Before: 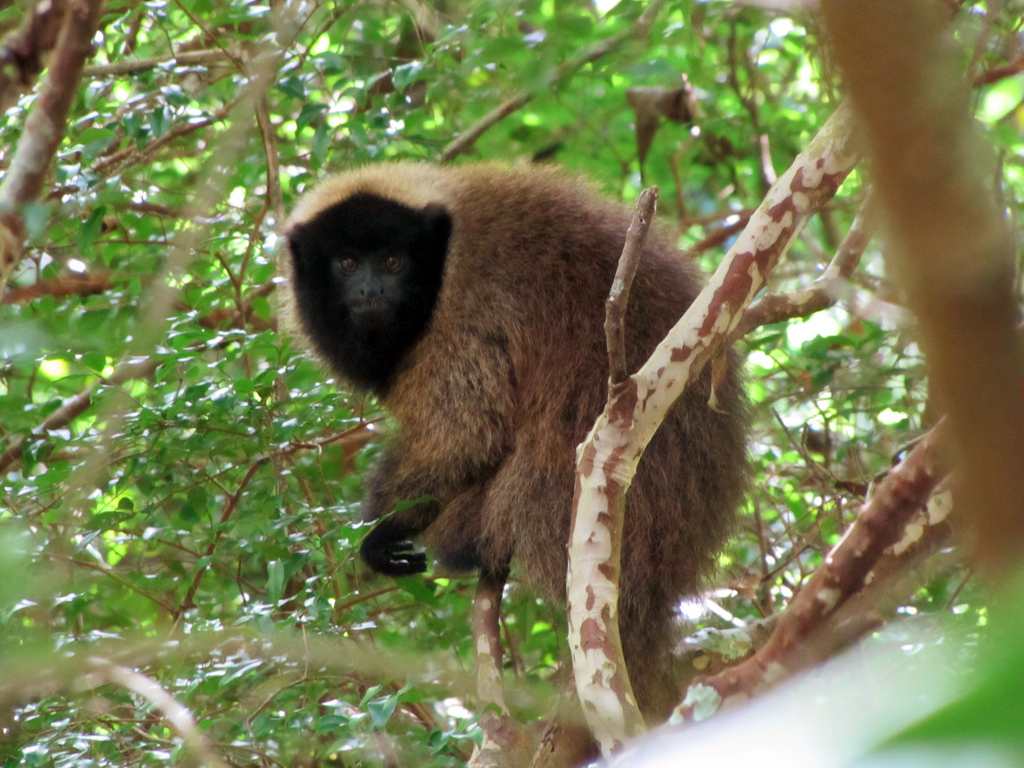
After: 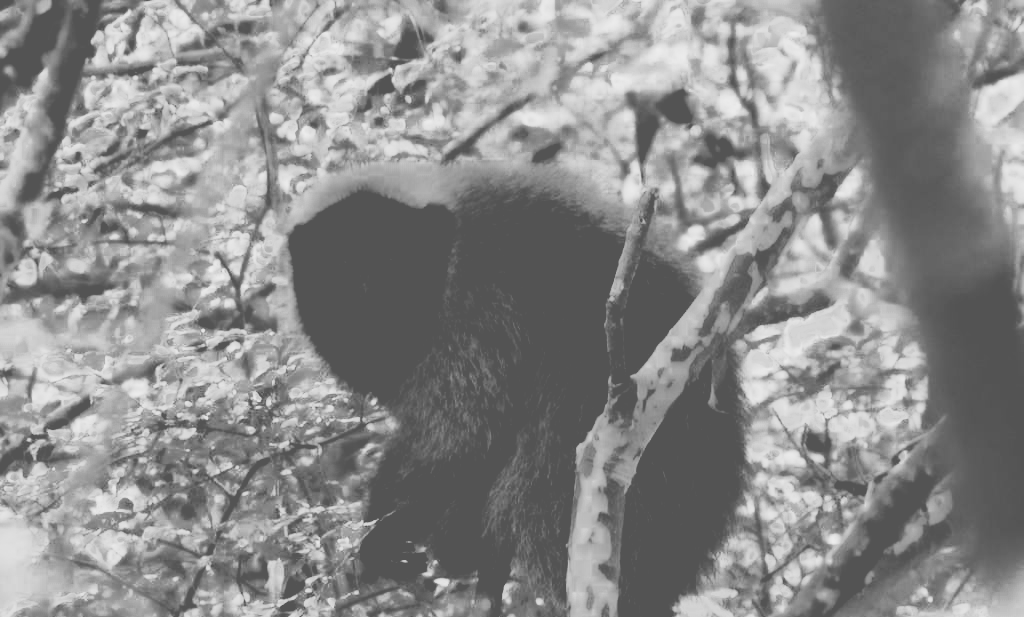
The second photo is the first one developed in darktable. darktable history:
contrast brightness saturation: saturation -0.05
shadows and highlights: shadows -40.15, highlights 62.88, soften with gaussian
exposure: black level correction 0.056, exposure -0.039 EV, compensate highlight preservation false
colorize: hue 147.6°, saturation 65%, lightness 21.64%
rgb curve: curves: ch0 [(0, 0) (0.21, 0.15) (0.24, 0.21) (0.5, 0.75) (0.75, 0.96) (0.89, 0.99) (1, 1)]; ch1 [(0, 0.02) (0.21, 0.13) (0.25, 0.2) (0.5, 0.67) (0.75, 0.9) (0.89, 0.97) (1, 1)]; ch2 [(0, 0.02) (0.21, 0.13) (0.25, 0.2) (0.5, 0.67) (0.75, 0.9) (0.89, 0.97) (1, 1)], compensate middle gray true
crop: bottom 19.644%
monochrome: on, module defaults
color zones: curves: ch0 [(0.002, 0.429) (0.121, 0.212) (0.198, 0.113) (0.276, 0.344) (0.331, 0.541) (0.41, 0.56) (0.482, 0.289) (0.619, 0.227) (0.721, 0.18) (0.821, 0.435) (0.928, 0.555) (1, 0.587)]; ch1 [(0, 0) (0.143, 0) (0.286, 0) (0.429, 0) (0.571, 0) (0.714, 0) (0.857, 0)]
